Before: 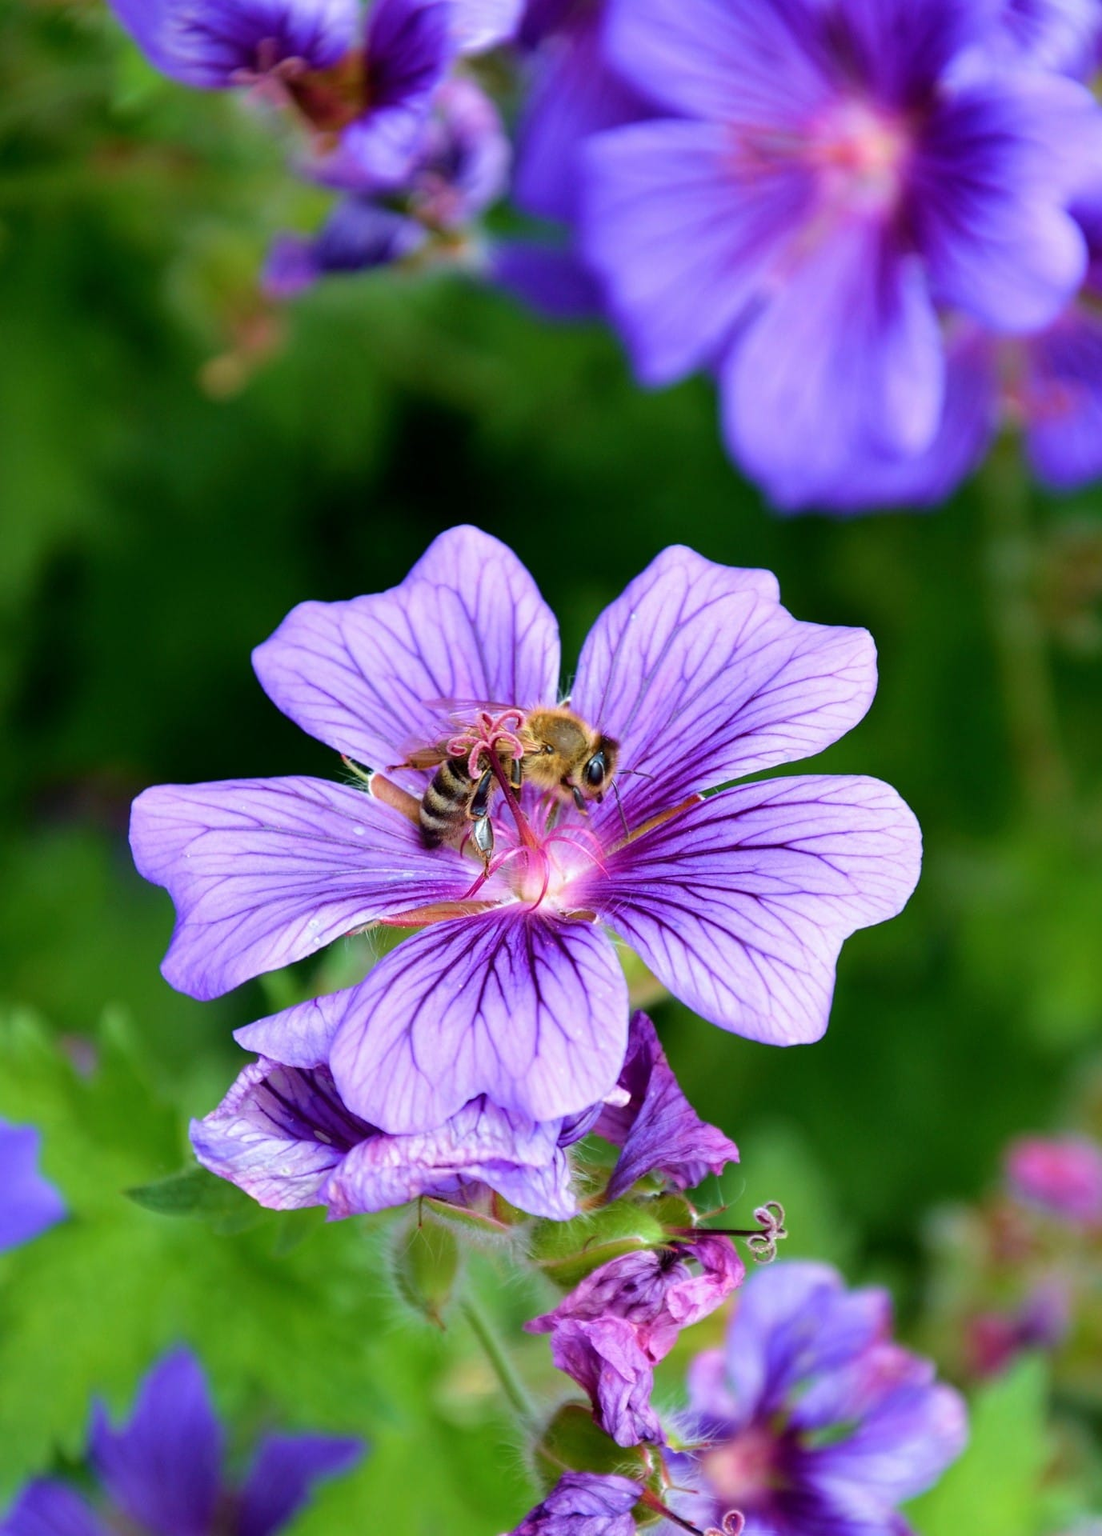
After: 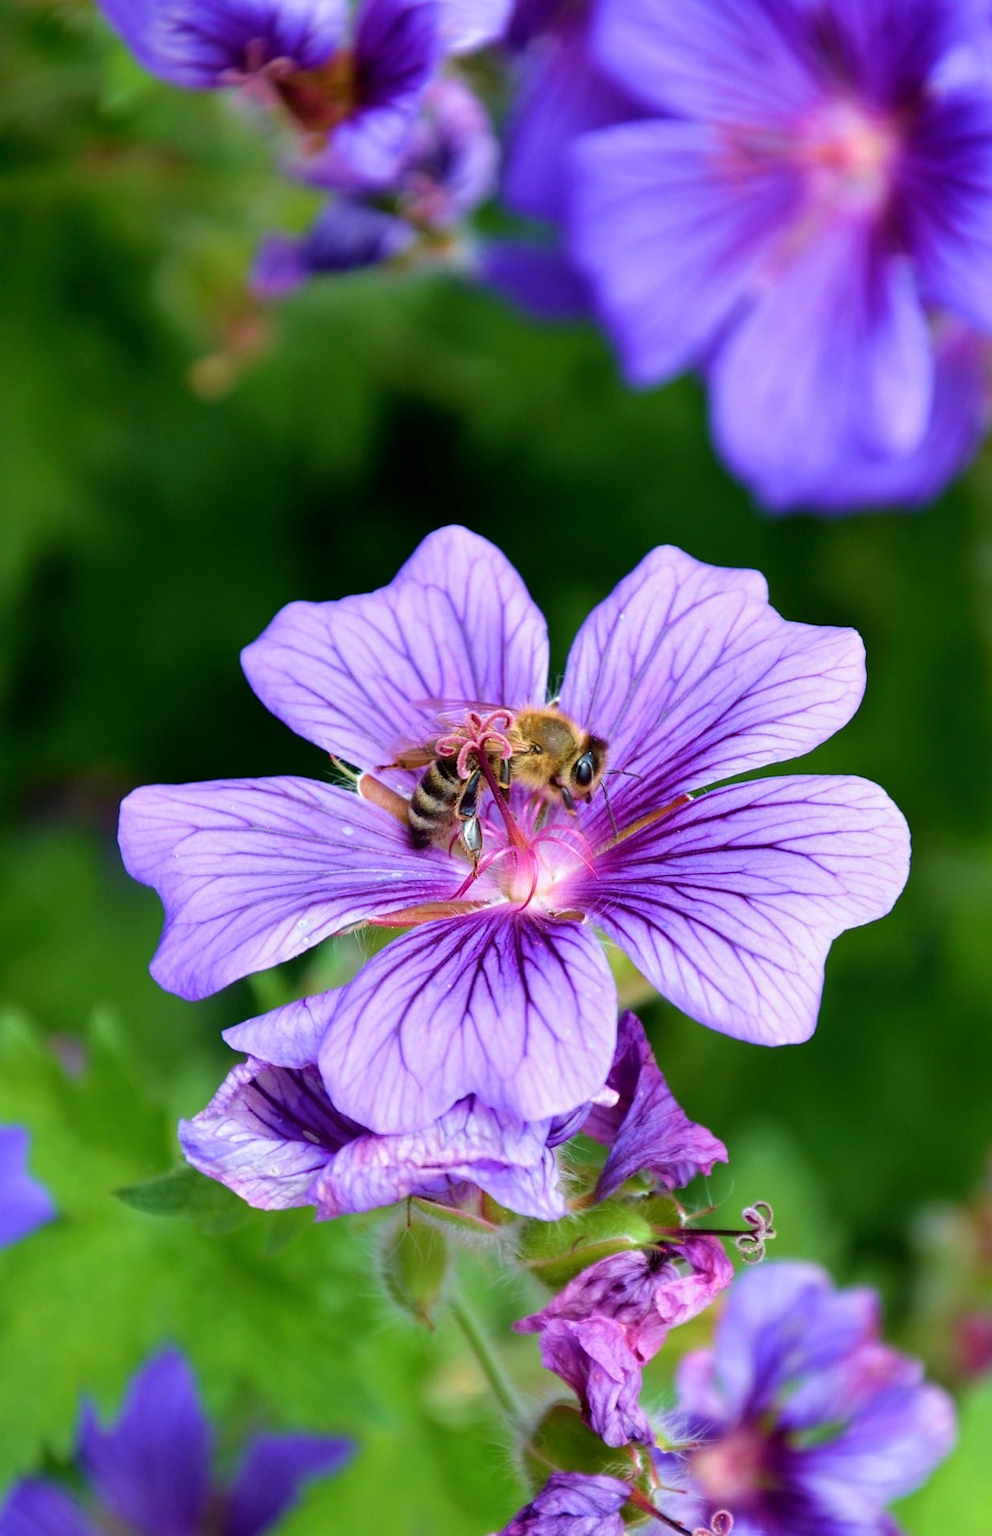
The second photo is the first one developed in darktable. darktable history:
tone equalizer: on, module defaults
crop and rotate: left 1.088%, right 8.807%
